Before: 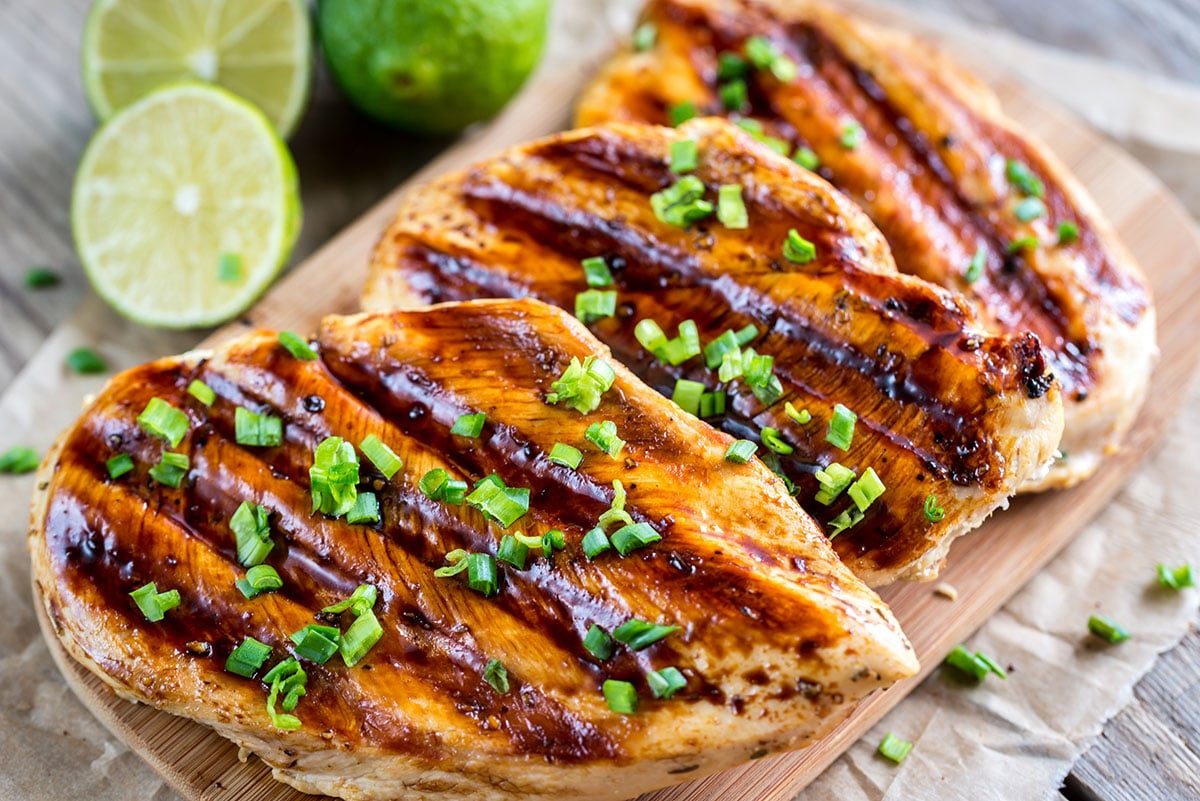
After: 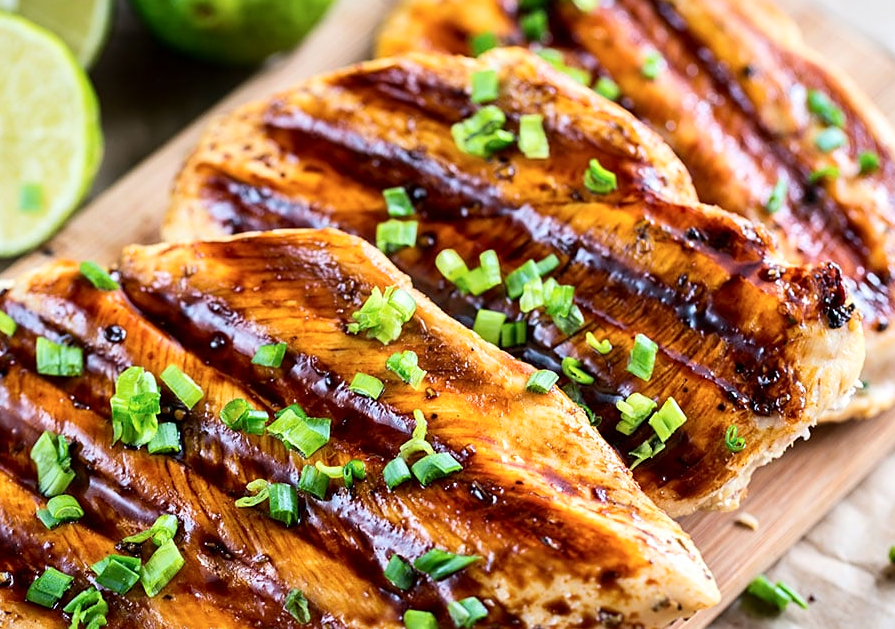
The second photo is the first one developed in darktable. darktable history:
crop: left 16.651%, top 8.746%, right 8.691%, bottom 12.684%
sharpen: amount 0.213
contrast brightness saturation: contrast 0.147, brightness 0.043
